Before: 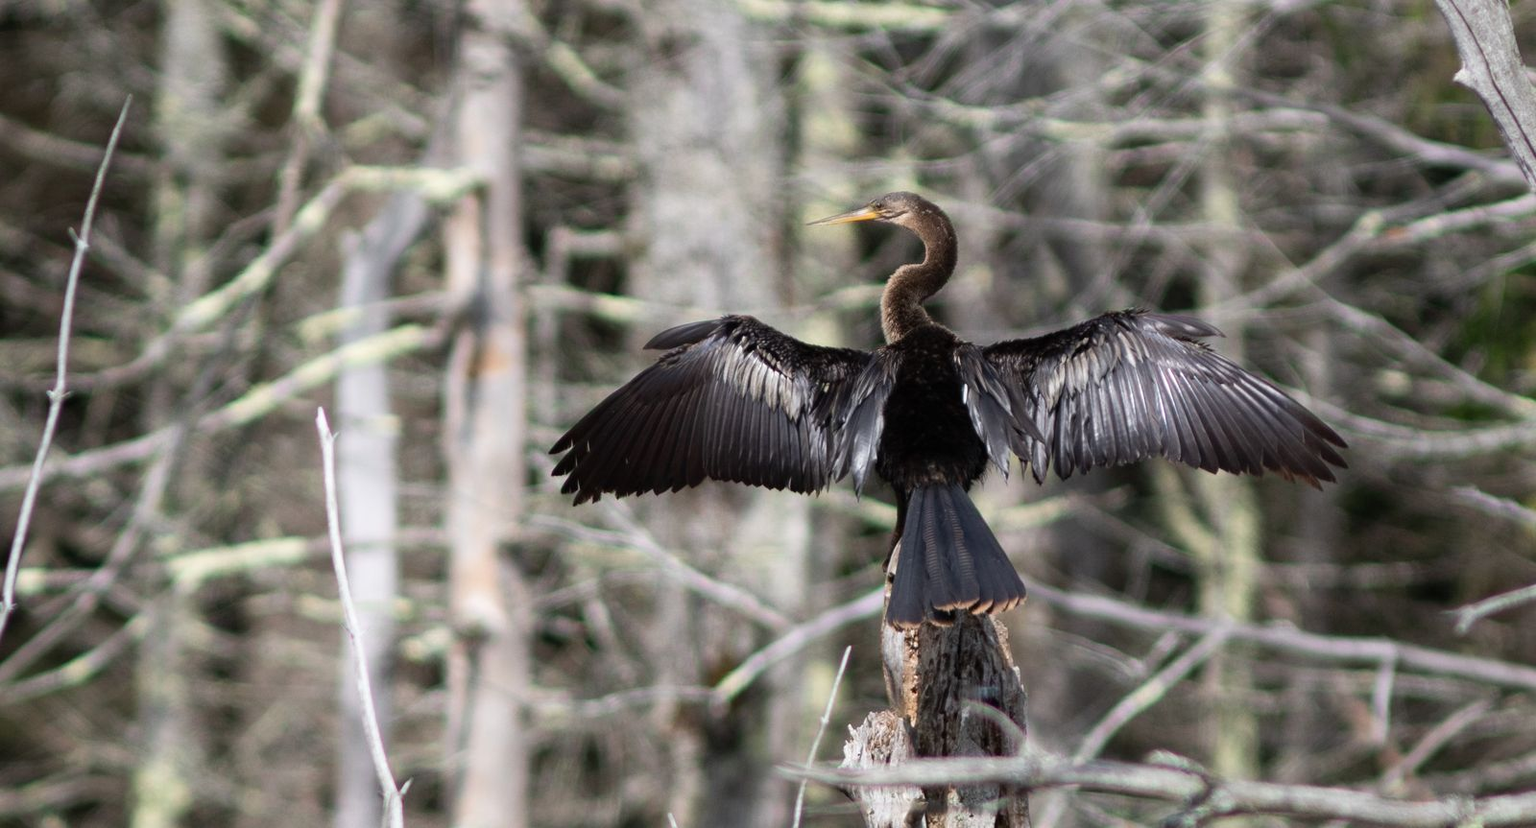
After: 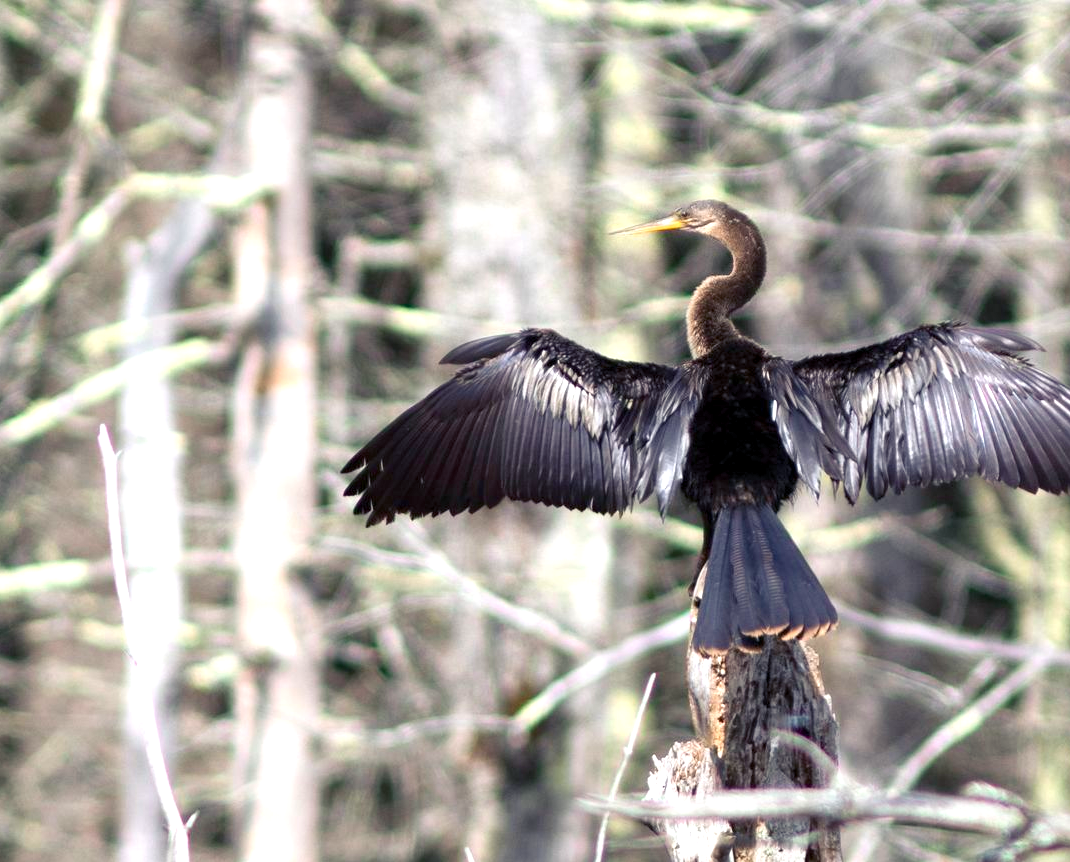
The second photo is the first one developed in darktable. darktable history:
crop and rotate: left 14.445%, right 18.638%
exposure: black level correction 0.001, exposure 1 EV, compensate highlight preservation false
color balance rgb: shadows lift › luminance -21.294%, shadows lift › chroma 6.632%, shadows lift › hue 268.94°, perceptual saturation grading › global saturation 19.847%, global vibrance -16.615%, contrast -6.39%
